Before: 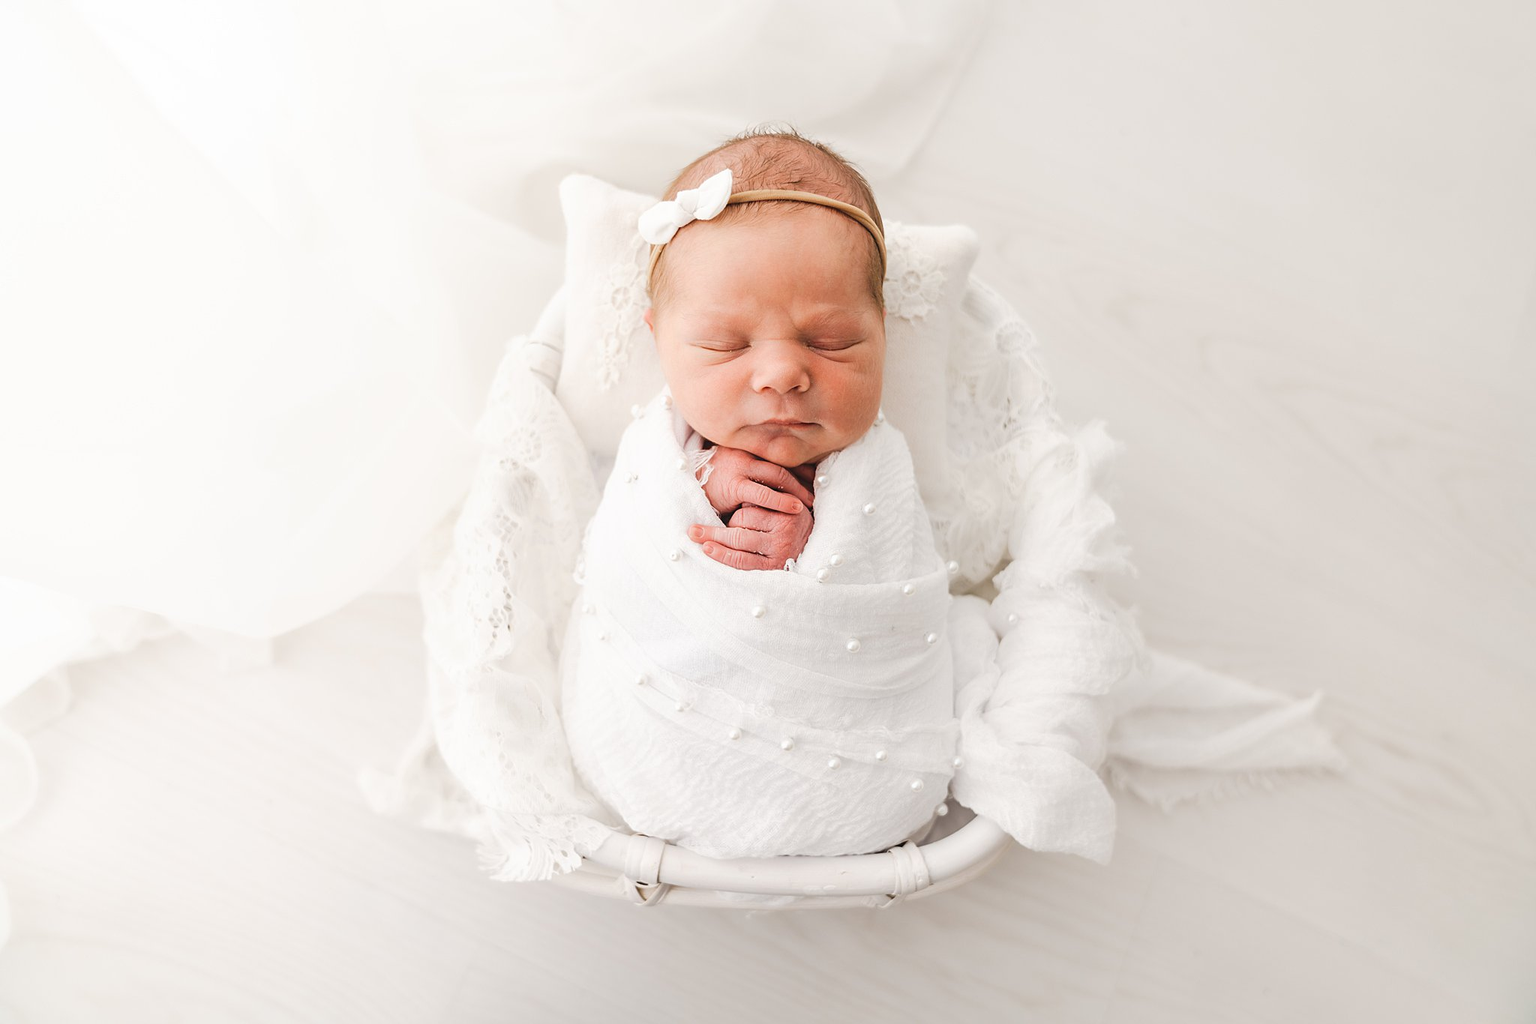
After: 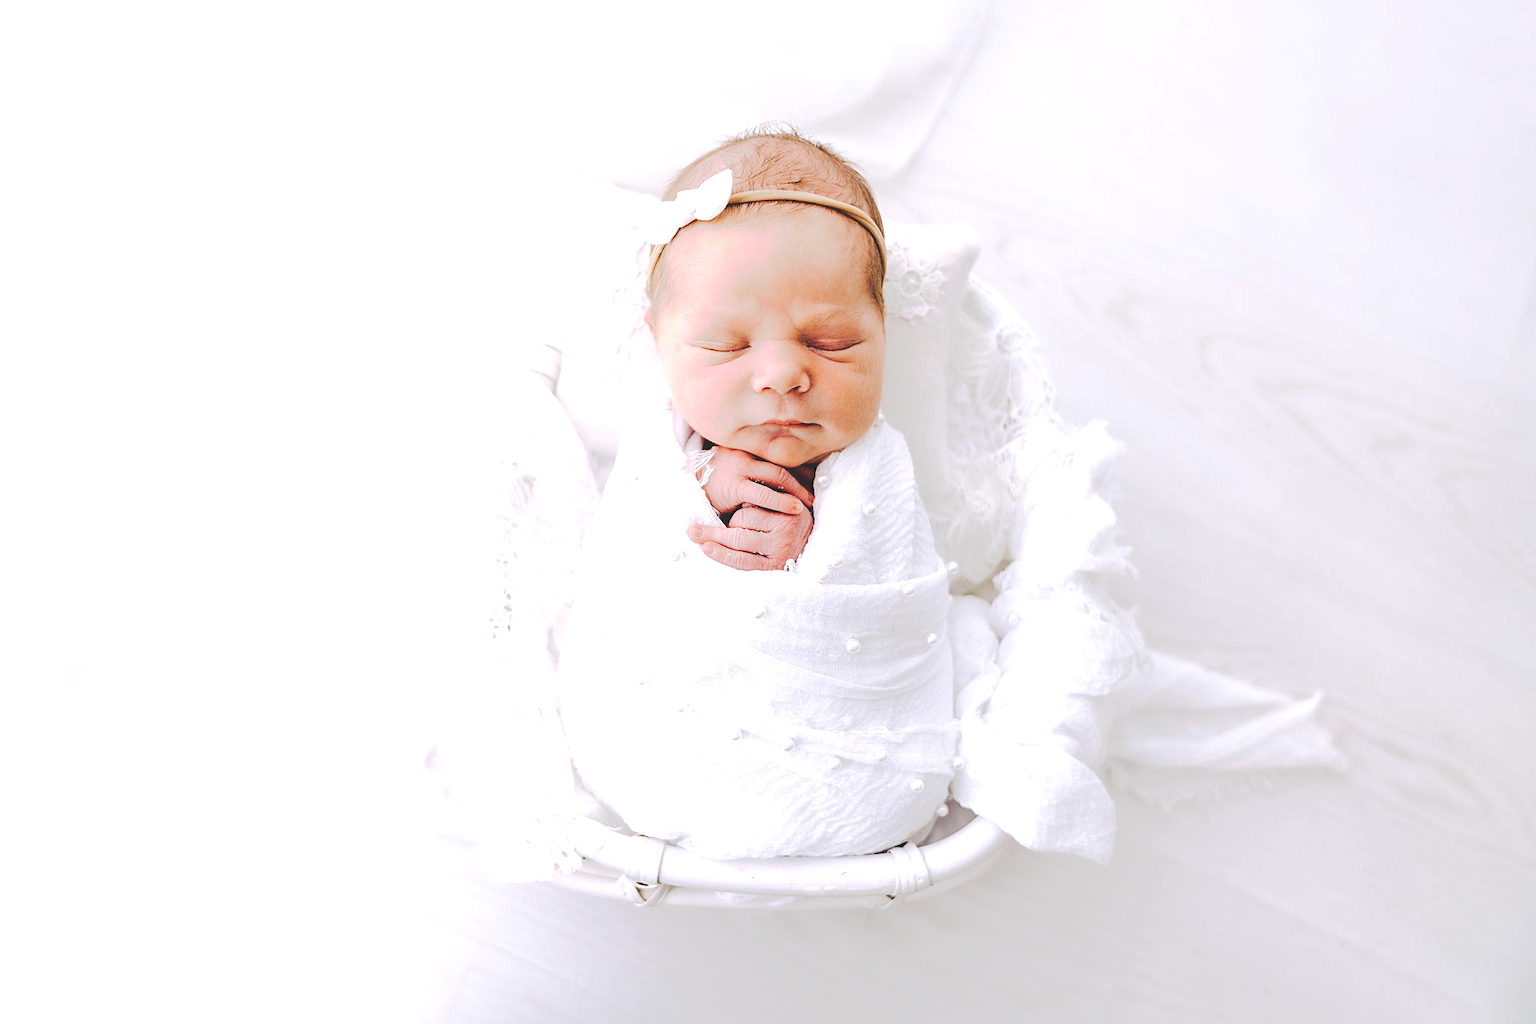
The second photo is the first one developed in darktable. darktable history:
tone equalizer: -8 EV -0.417 EV, -7 EV -0.389 EV, -6 EV -0.333 EV, -5 EV -0.222 EV, -3 EV 0.222 EV, -2 EV 0.333 EV, -1 EV 0.389 EV, +0 EV 0.417 EV, edges refinement/feathering 500, mask exposure compensation -1.57 EV, preserve details no
tone curve: curves: ch0 [(0, 0) (0.003, 0.145) (0.011, 0.148) (0.025, 0.15) (0.044, 0.159) (0.069, 0.16) (0.1, 0.164) (0.136, 0.182) (0.177, 0.213) (0.224, 0.247) (0.277, 0.298) (0.335, 0.37) (0.399, 0.456) (0.468, 0.552) (0.543, 0.641) (0.623, 0.713) (0.709, 0.768) (0.801, 0.825) (0.898, 0.868) (1, 1)], preserve colors none
white balance: red 0.984, blue 1.059
